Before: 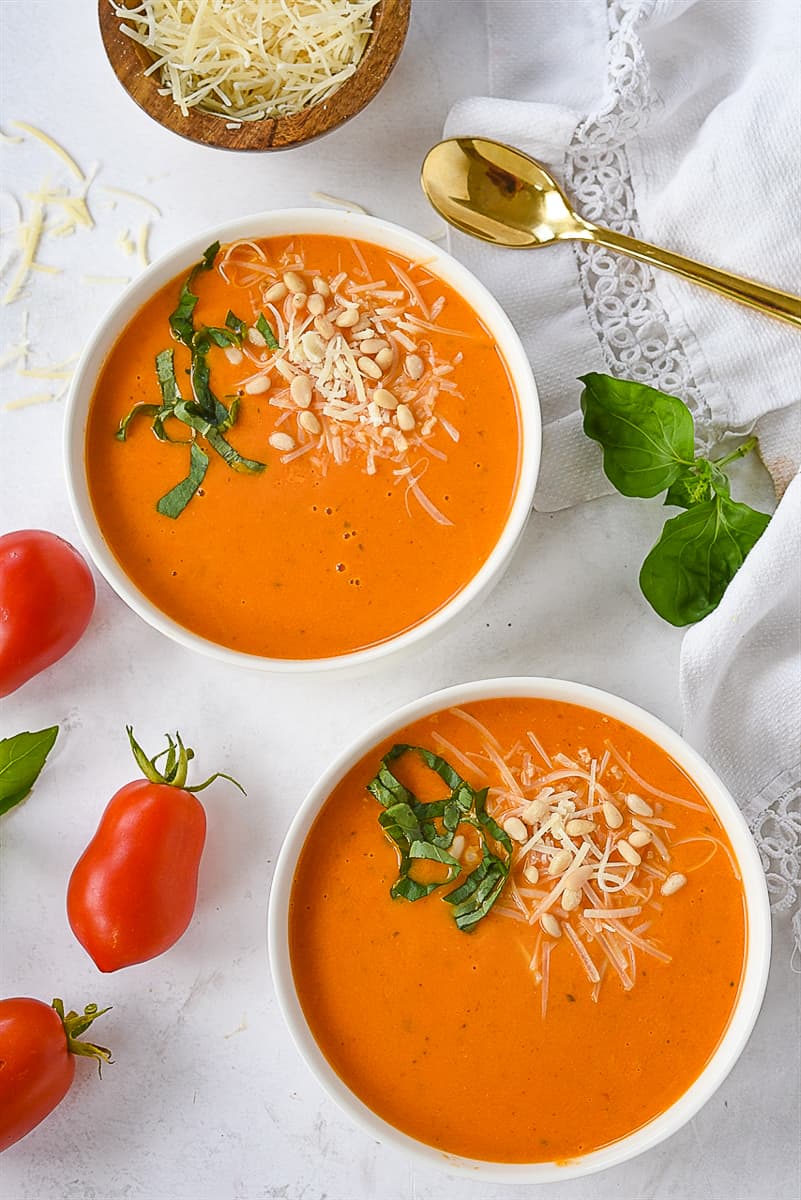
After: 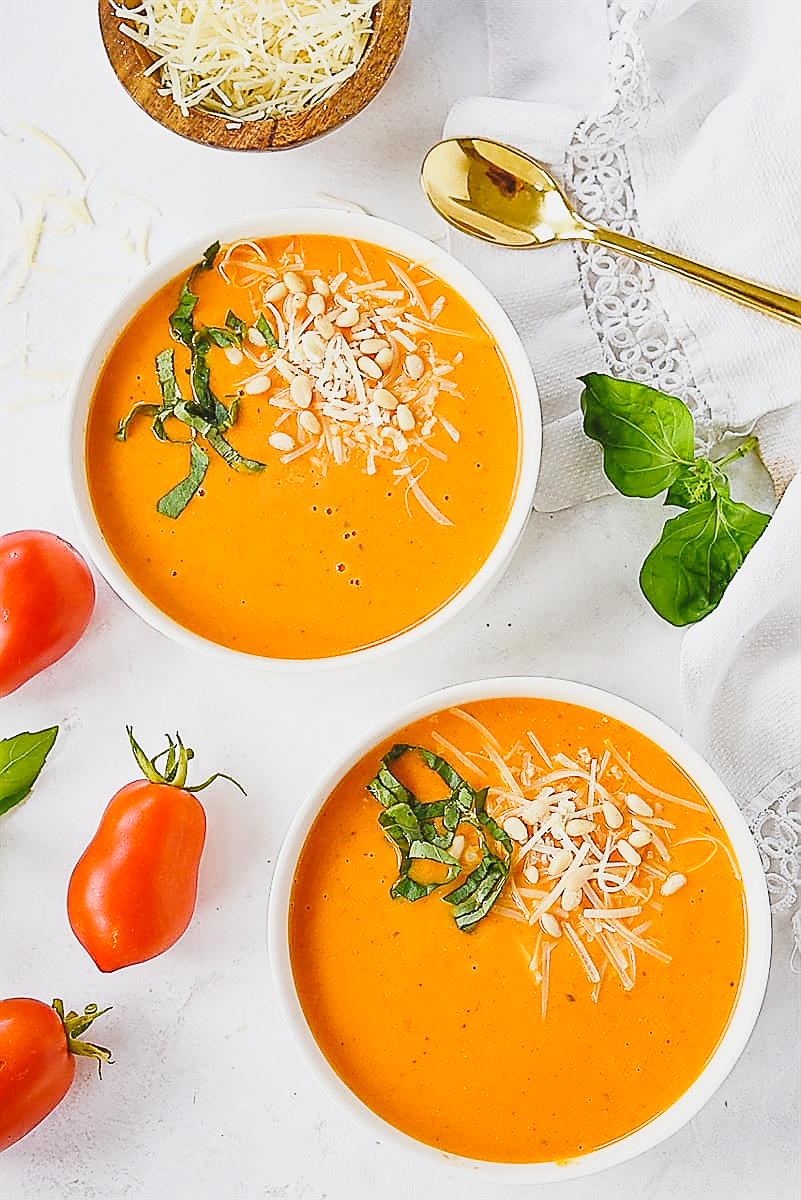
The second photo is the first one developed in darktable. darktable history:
base curve: curves: ch0 [(0, 0) (0.028, 0.03) (0.121, 0.232) (0.46, 0.748) (0.859, 0.968) (1, 1)], preserve colors none
sharpen: radius 1.4, amount 1.25, threshold 0.7
contrast brightness saturation: contrast -0.1, saturation -0.1
